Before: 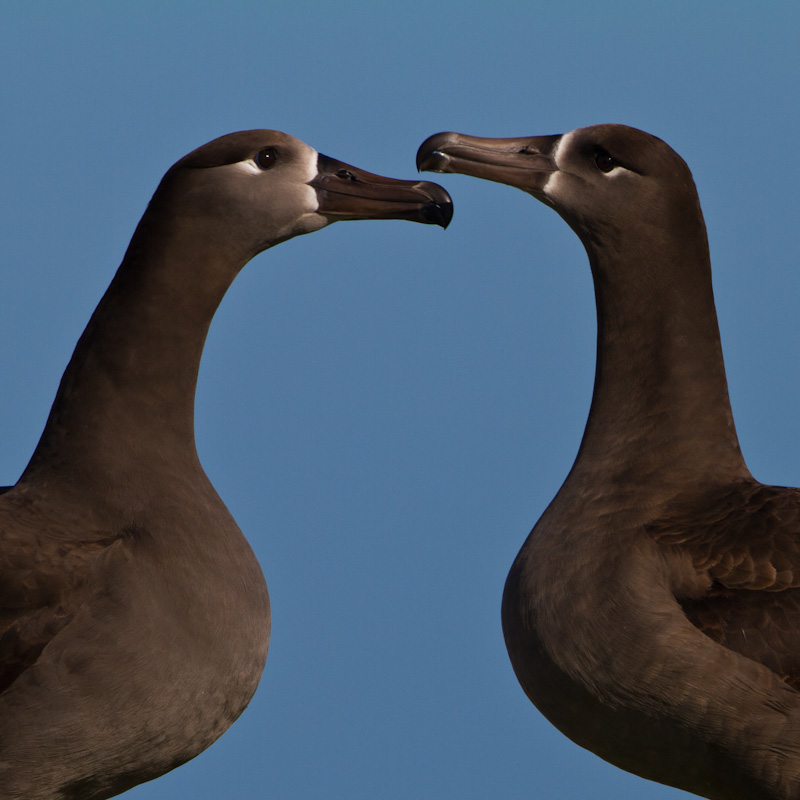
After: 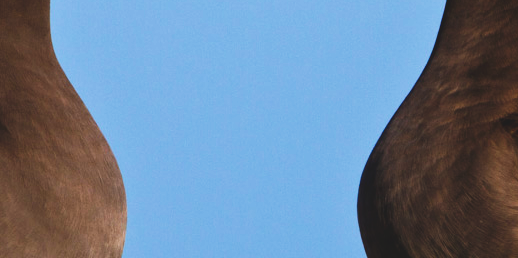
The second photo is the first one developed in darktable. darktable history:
exposure: compensate exposure bias true, compensate highlight preservation false
crop: left 18.093%, top 50.835%, right 17.108%, bottom 16.902%
tone curve: curves: ch0 [(0, 0) (0.003, 0.103) (0.011, 0.103) (0.025, 0.105) (0.044, 0.108) (0.069, 0.108) (0.1, 0.111) (0.136, 0.121) (0.177, 0.145) (0.224, 0.174) (0.277, 0.223) (0.335, 0.289) (0.399, 0.374) (0.468, 0.47) (0.543, 0.579) (0.623, 0.687) (0.709, 0.787) (0.801, 0.879) (0.898, 0.942) (1, 1)], preserve colors none
